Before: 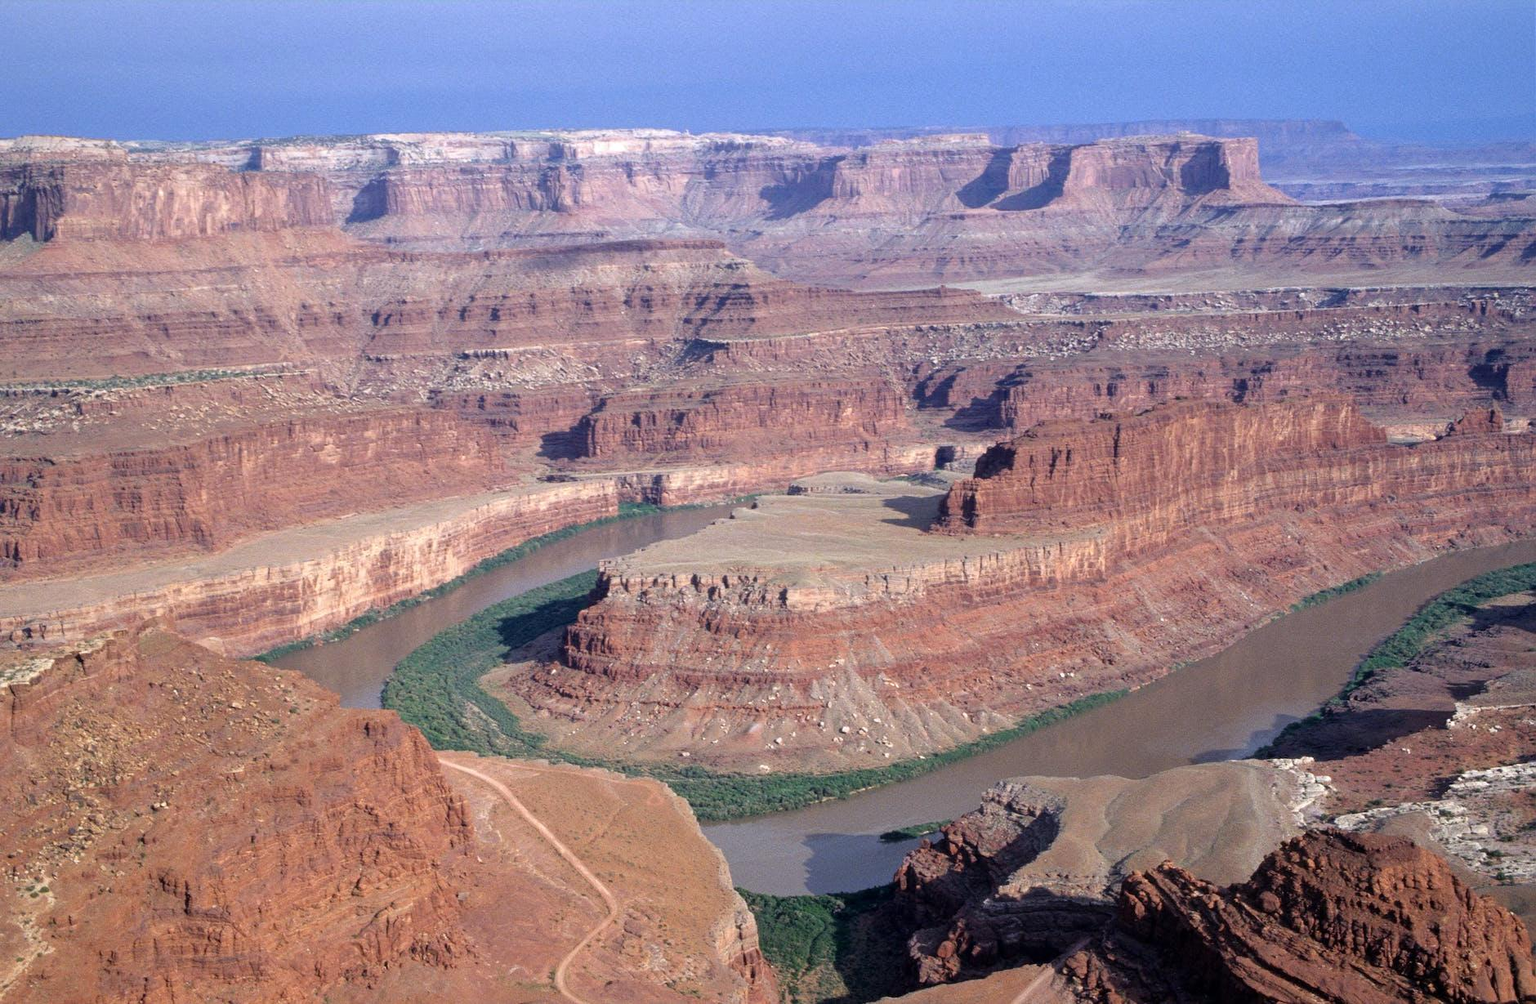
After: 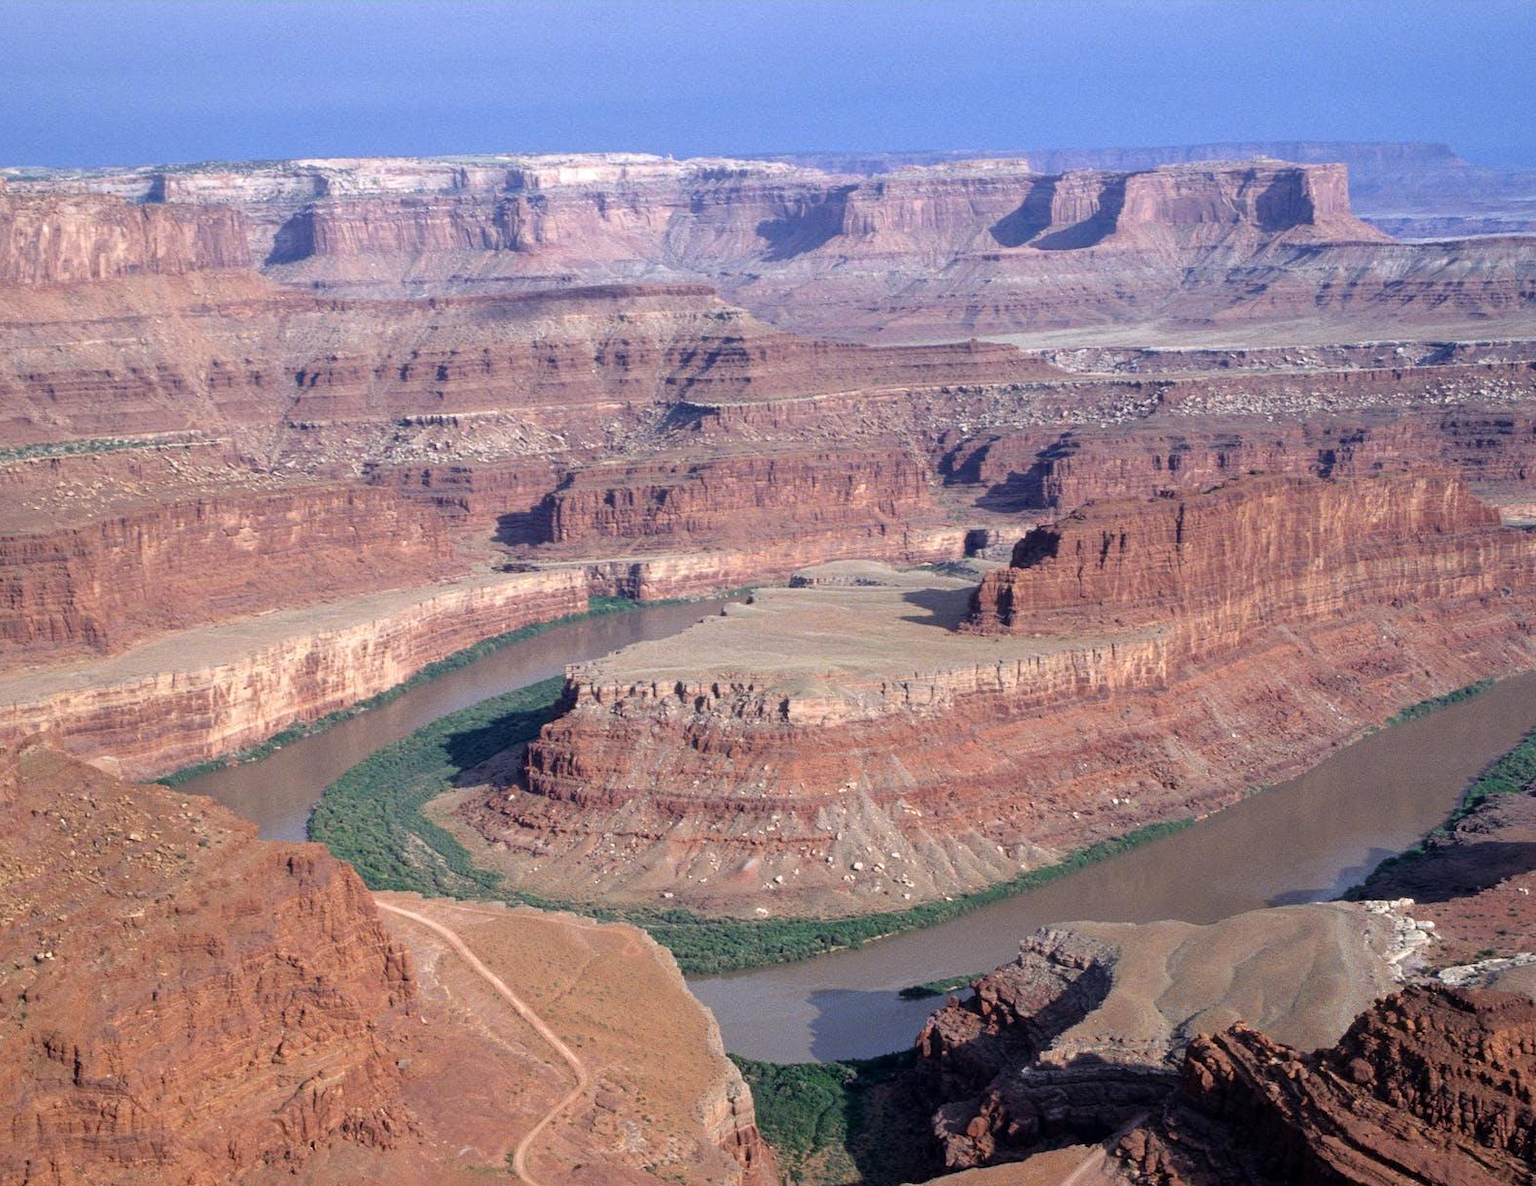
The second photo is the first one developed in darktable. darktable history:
tone equalizer: on, module defaults
crop: left 8.026%, right 7.374%
